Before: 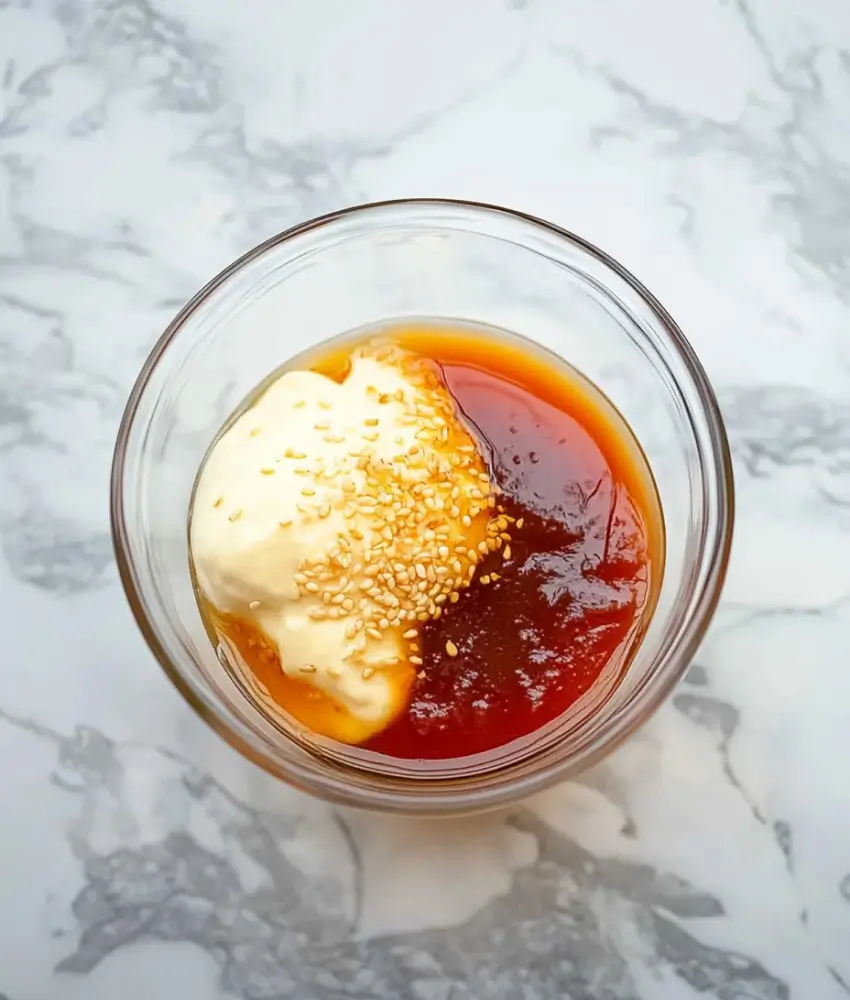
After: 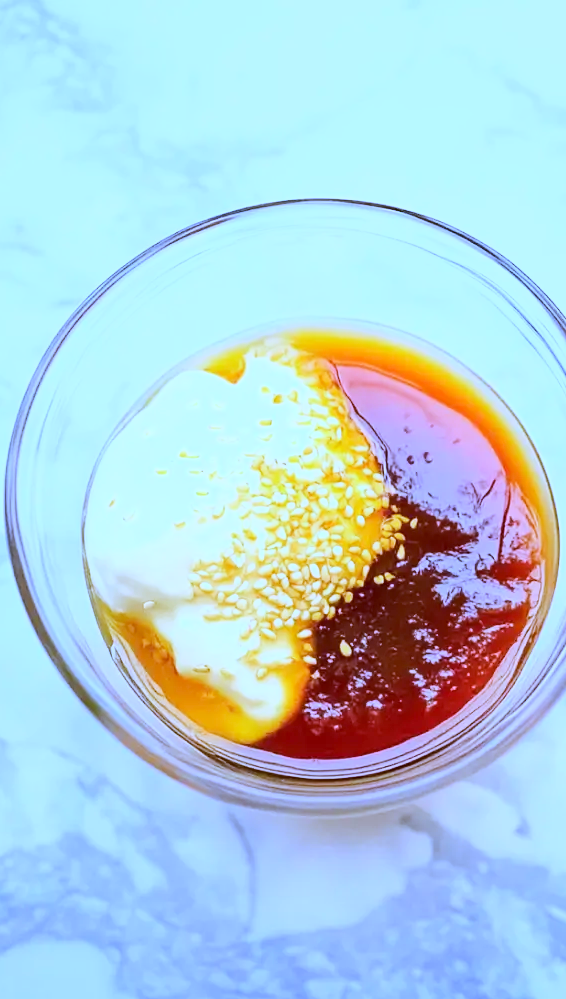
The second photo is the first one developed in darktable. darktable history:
base curve: curves: ch0 [(0, 0) (0.025, 0.046) (0.112, 0.277) (0.467, 0.74) (0.814, 0.929) (1, 0.942)]
crop and rotate: left 12.648%, right 20.685%
white balance: red 0.766, blue 1.537
